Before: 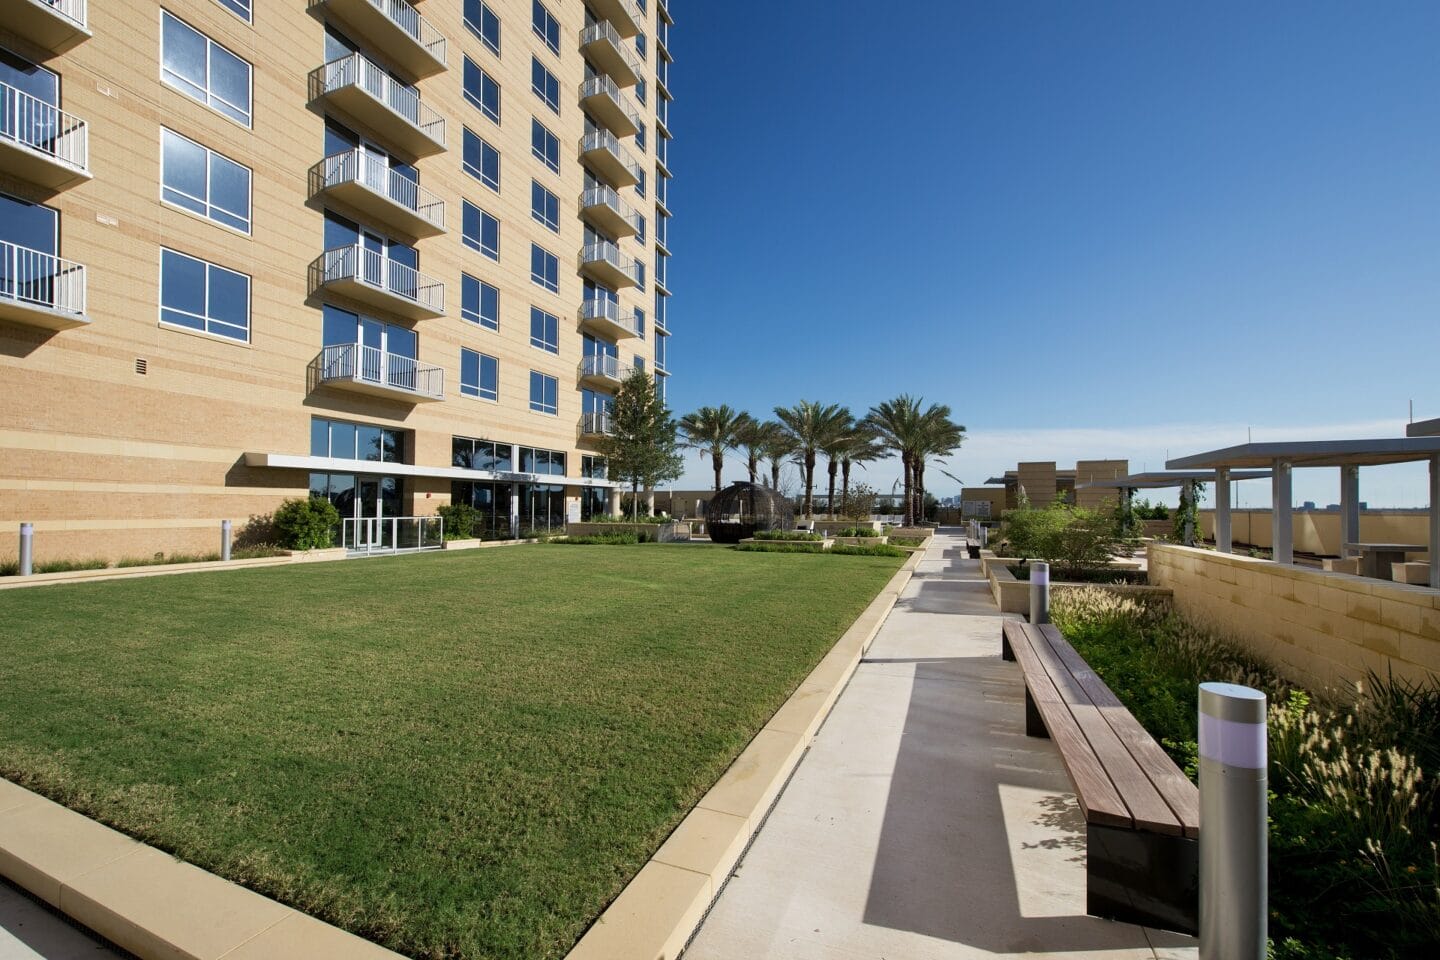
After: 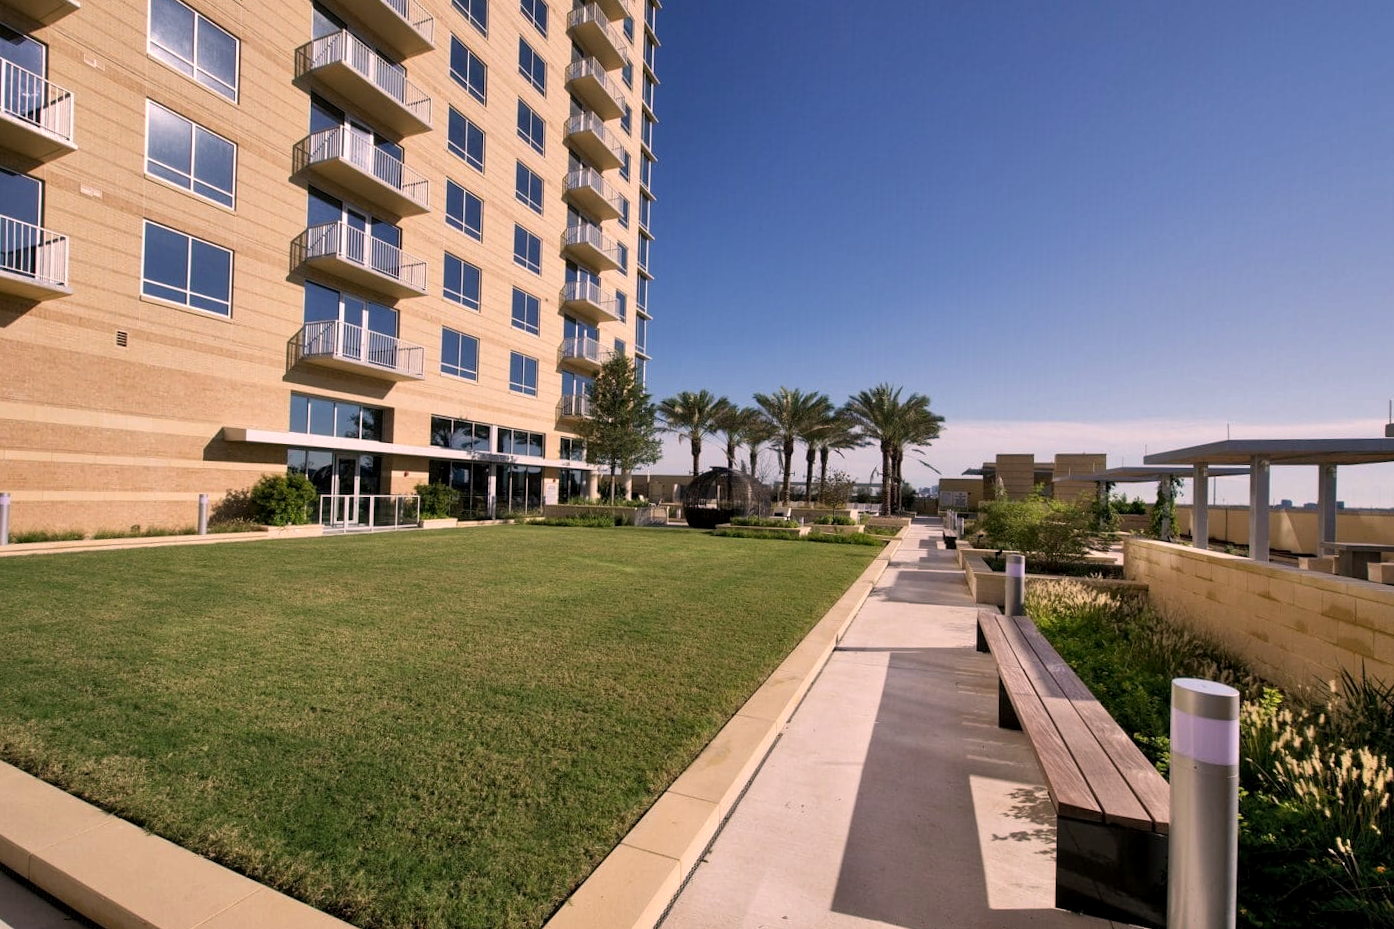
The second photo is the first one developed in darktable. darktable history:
local contrast: highlights 104%, shadows 99%, detail 120%, midtone range 0.2
shadows and highlights: low approximation 0.01, soften with gaussian
crop and rotate: angle -1.26°
color correction: highlights a* 12.65, highlights b* 5.61
